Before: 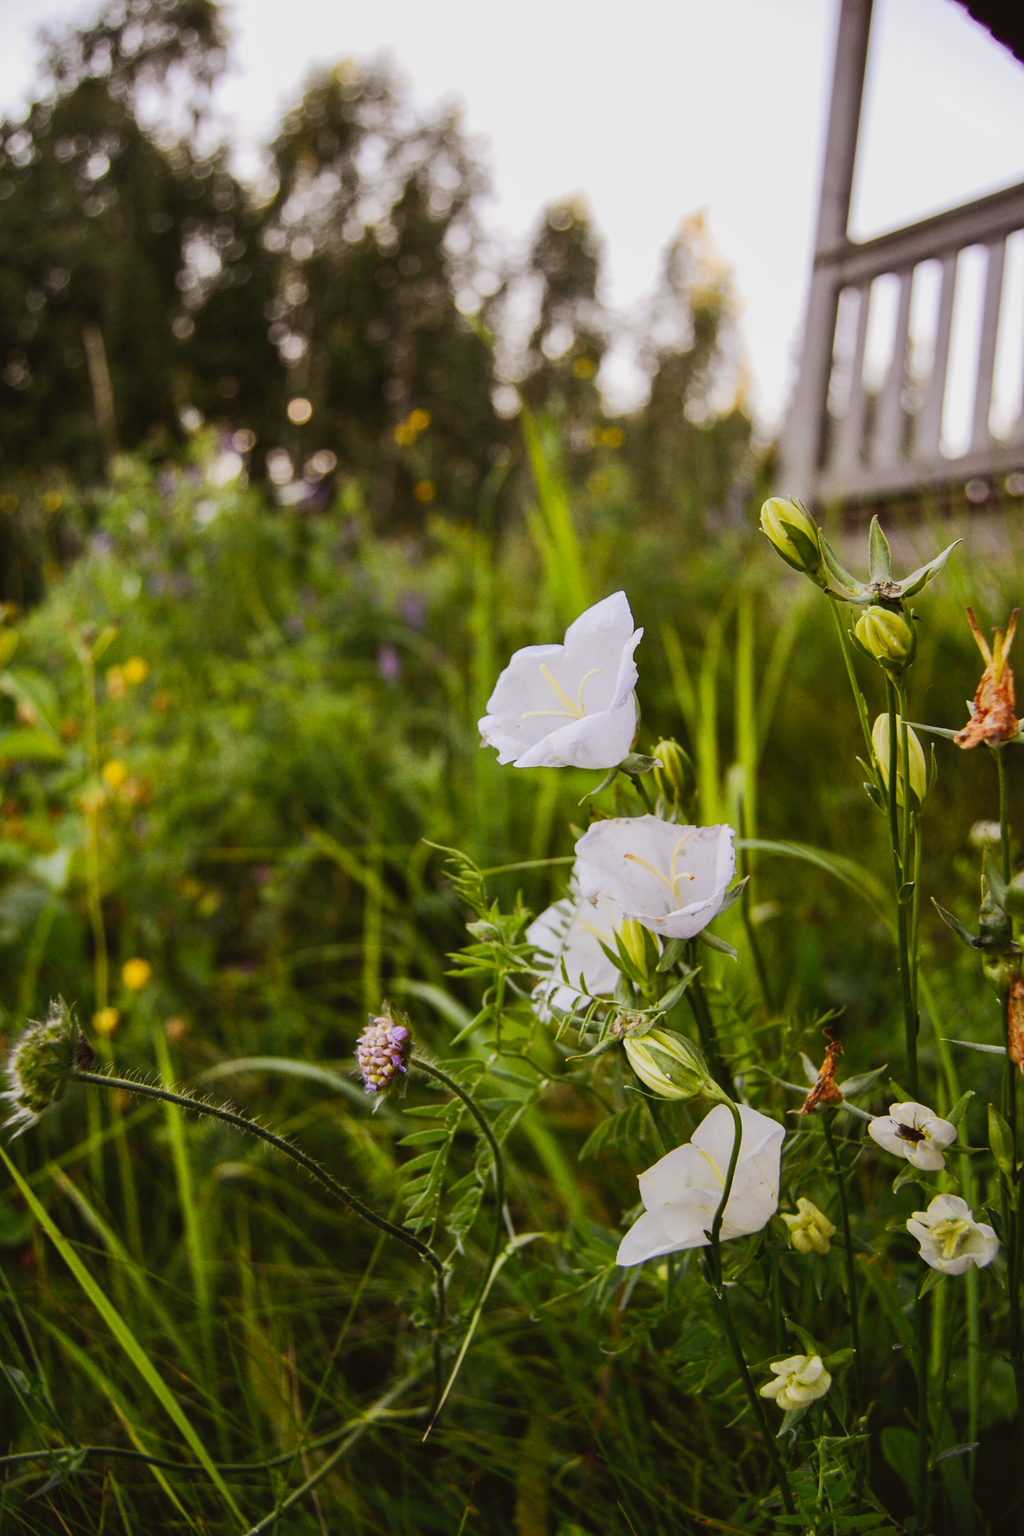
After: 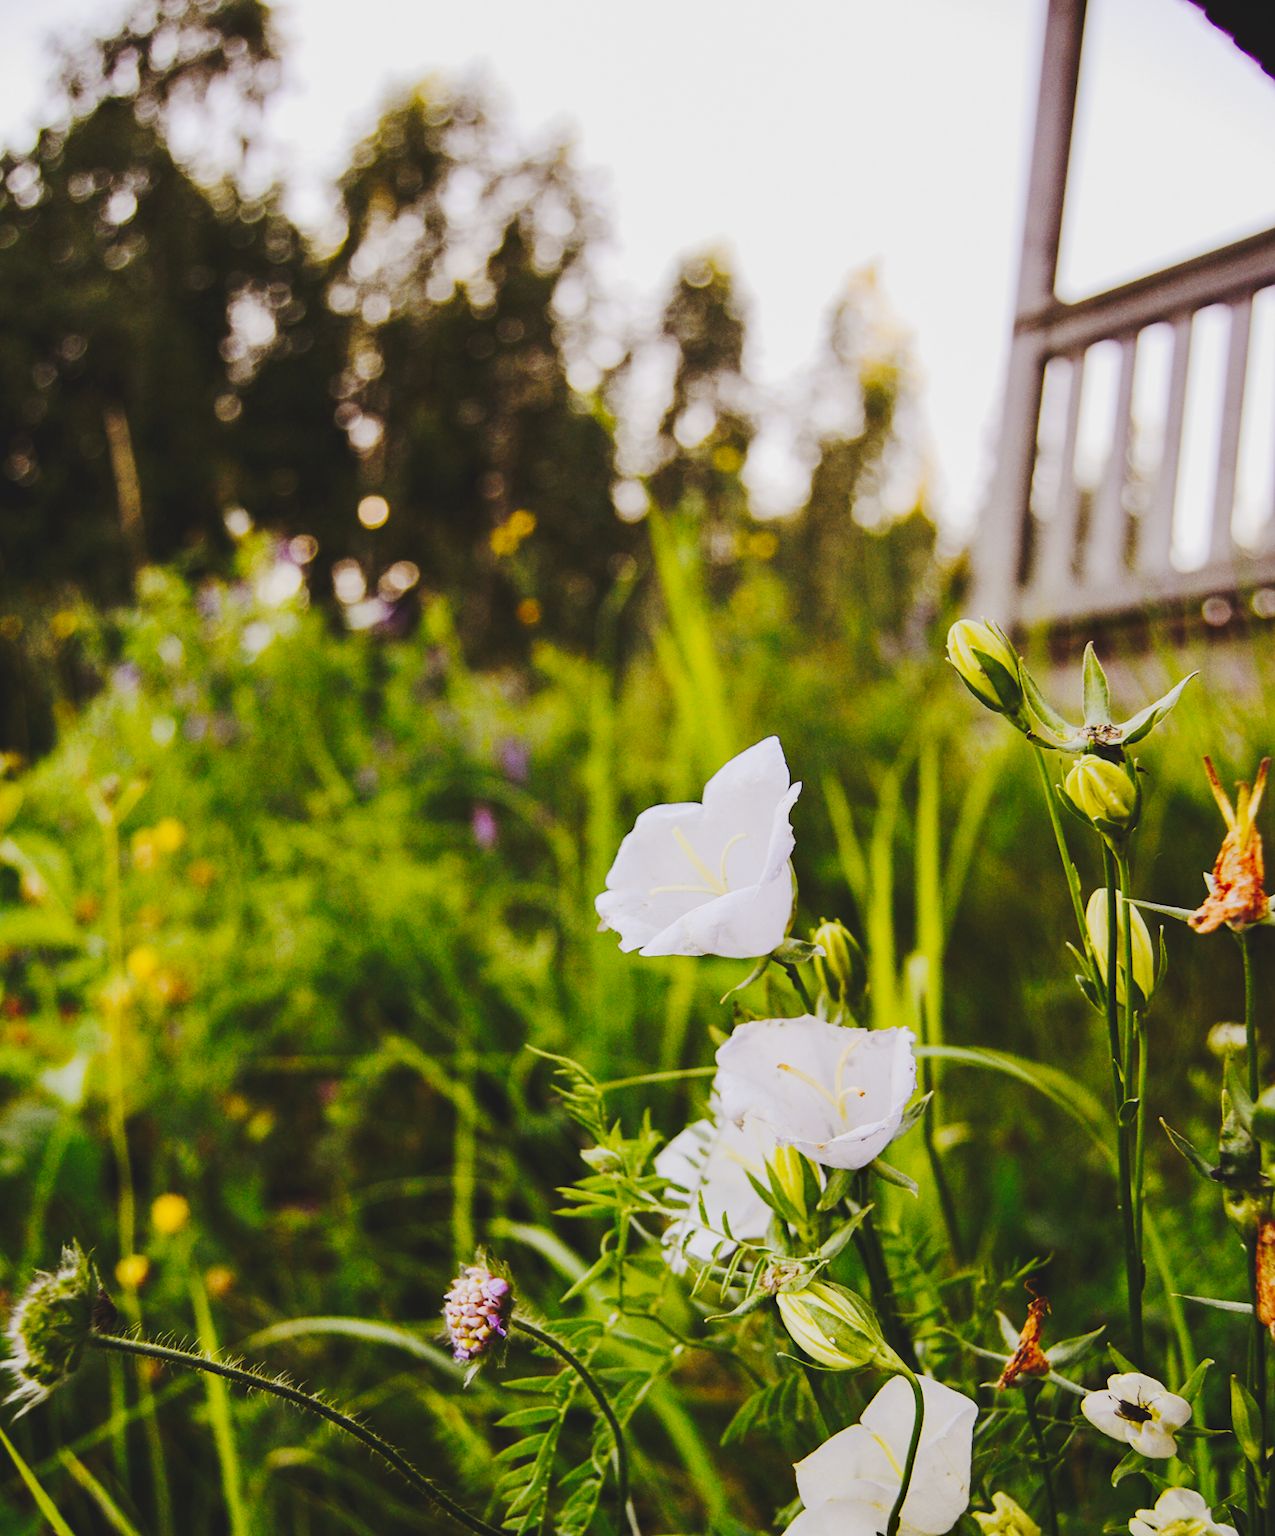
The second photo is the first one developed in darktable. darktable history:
crop: bottom 19.7%
haze removal: compatibility mode true
tone curve: curves: ch0 [(0, 0) (0.003, 0.096) (0.011, 0.097) (0.025, 0.096) (0.044, 0.099) (0.069, 0.109) (0.1, 0.129) (0.136, 0.149) (0.177, 0.176) (0.224, 0.22) (0.277, 0.288) (0.335, 0.385) (0.399, 0.49) (0.468, 0.581) (0.543, 0.661) (0.623, 0.729) (0.709, 0.79) (0.801, 0.849) (0.898, 0.912) (1, 1)], preserve colors none
